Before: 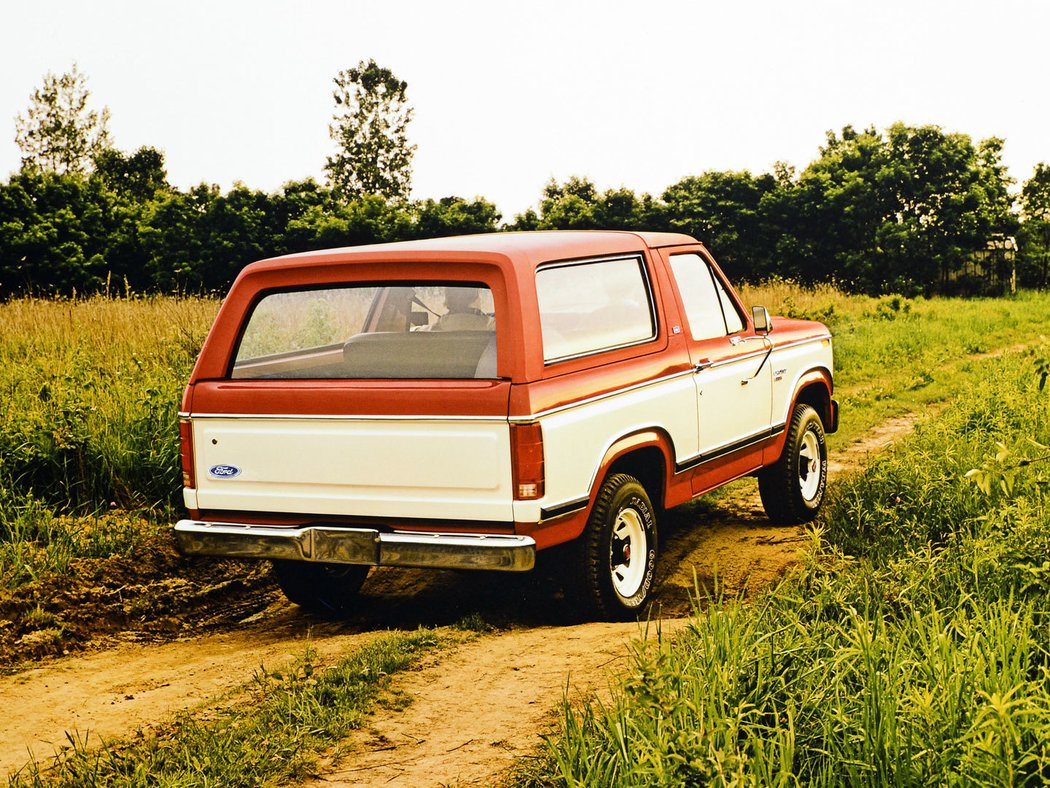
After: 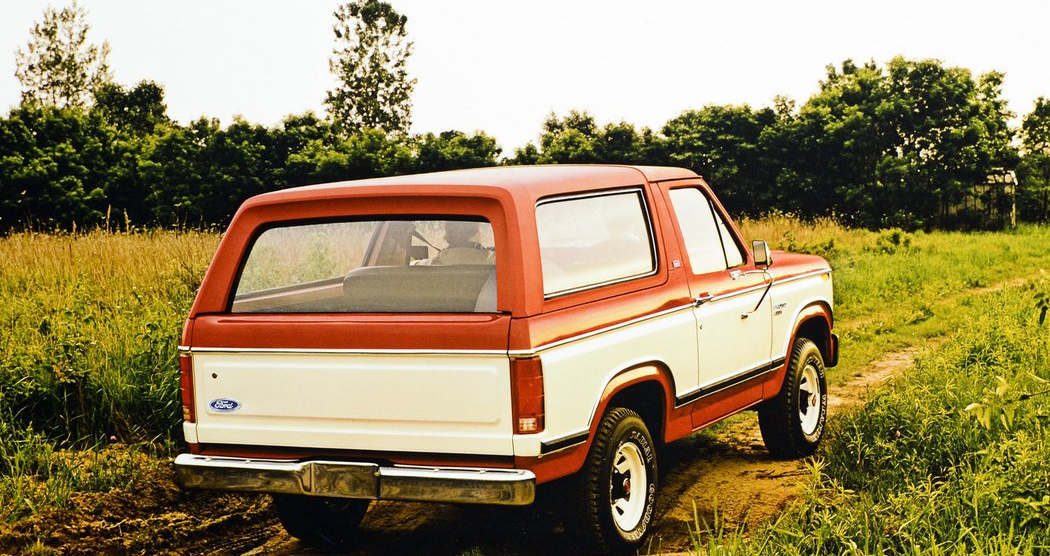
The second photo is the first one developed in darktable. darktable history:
crop and rotate: top 8.383%, bottom 21.038%
